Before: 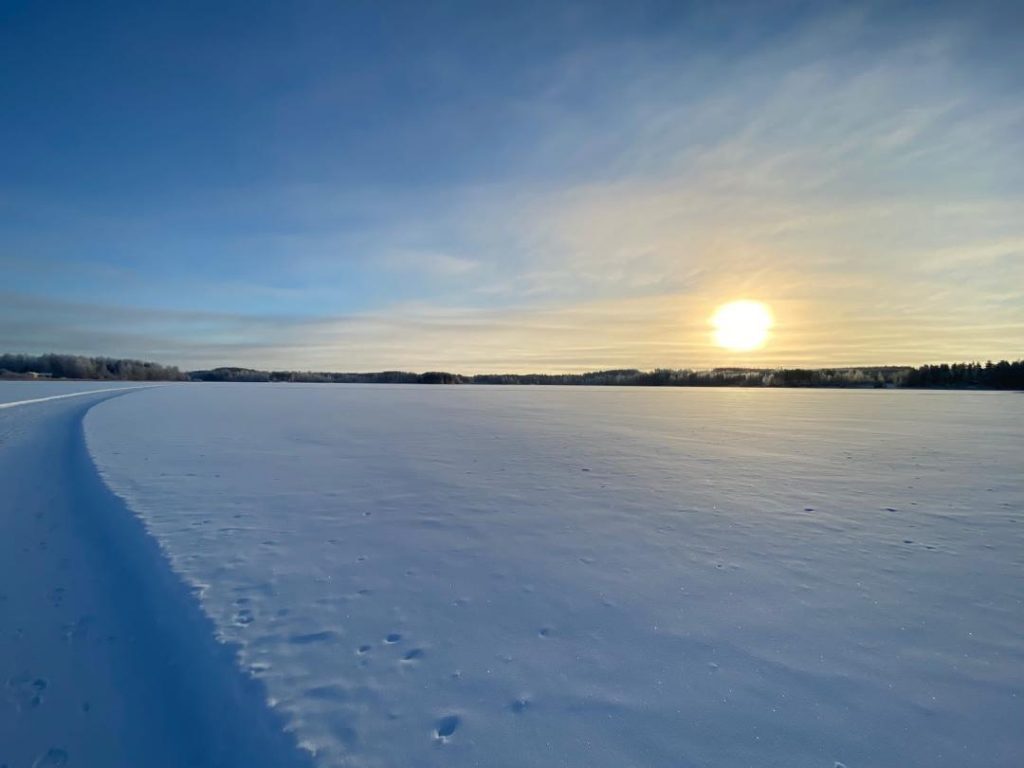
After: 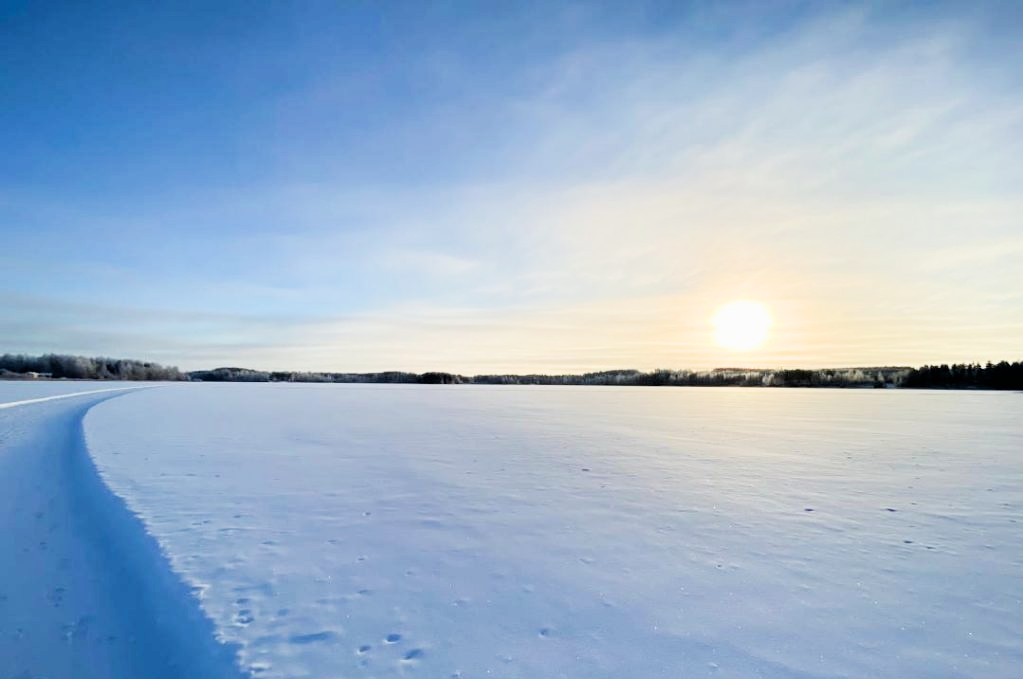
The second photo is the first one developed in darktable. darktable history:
filmic rgb: black relative exposure -5 EV, hardness 2.88, contrast 1.3, highlights saturation mix -30%
exposure: black level correction 0, exposure 1.1 EV, compensate highlight preservation false
crop and rotate: top 0%, bottom 11.49%
